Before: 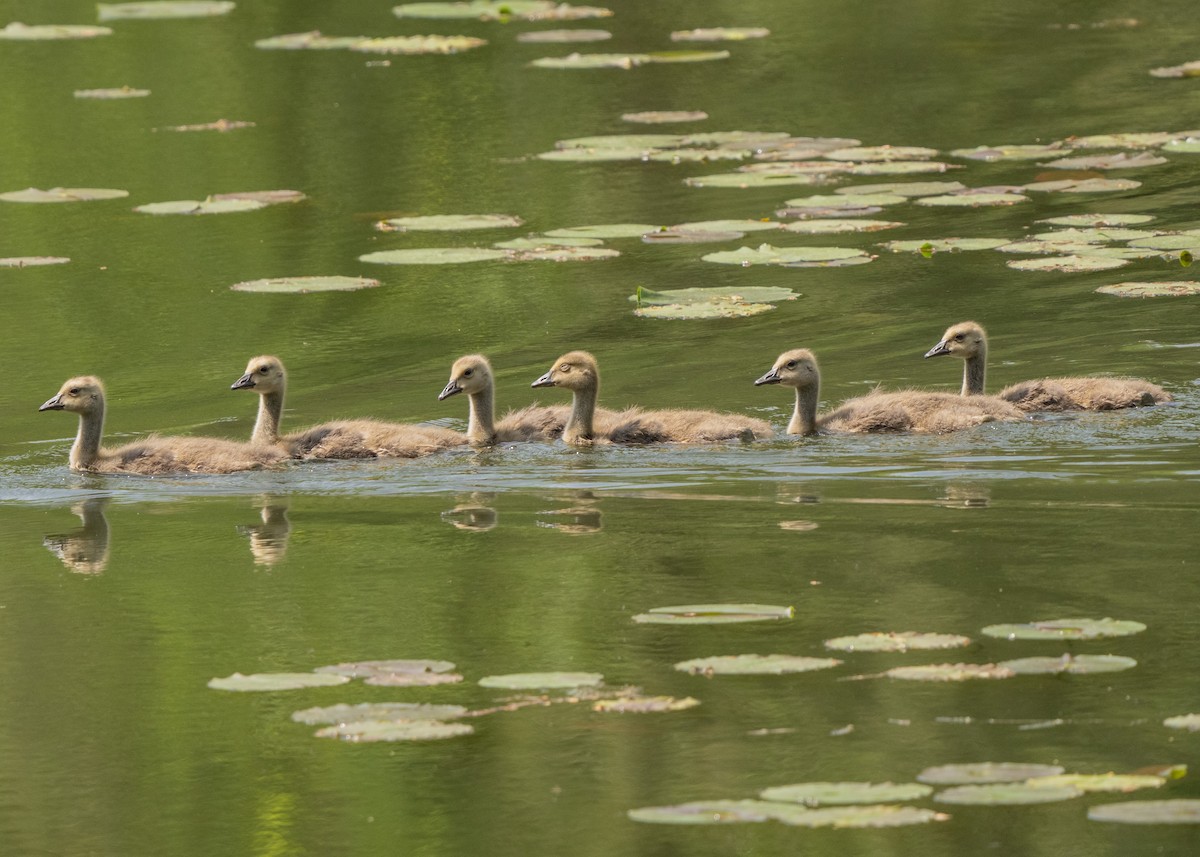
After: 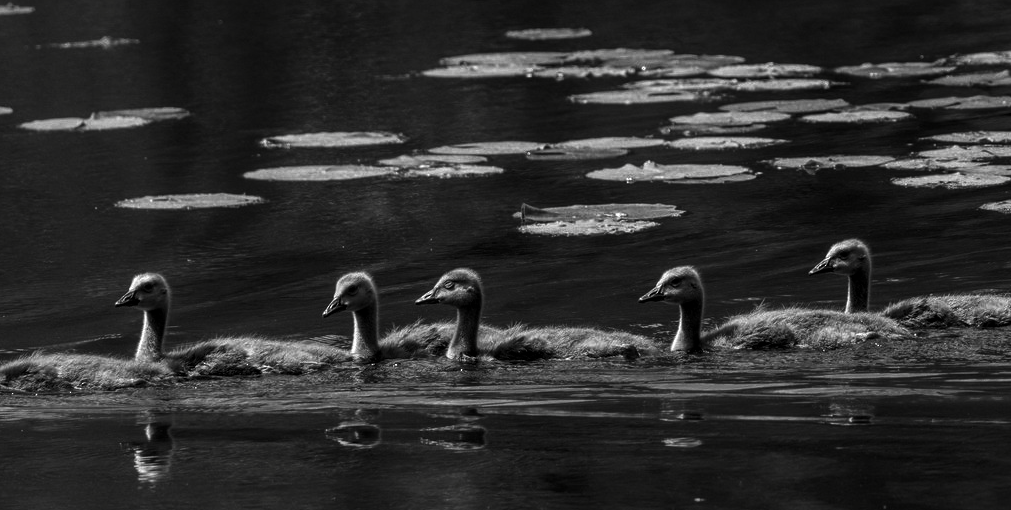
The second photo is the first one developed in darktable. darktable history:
color balance rgb: highlights gain › chroma 1.017%, highlights gain › hue 69.95°, linear chroma grading › shadows 31.349%, linear chroma grading › global chroma -2.626%, linear chroma grading › mid-tones 4.306%, perceptual saturation grading › global saturation 0.56%, perceptual brilliance grading › global brilliance 9.696%, global vibrance 39.928%
local contrast: on, module defaults
crop and rotate: left 9.692%, top 9.753%, right 6.052%, bottom 30.692%
contrast brightness saturation: contrast 0.022, brightness -0.989, saturation -0.998
